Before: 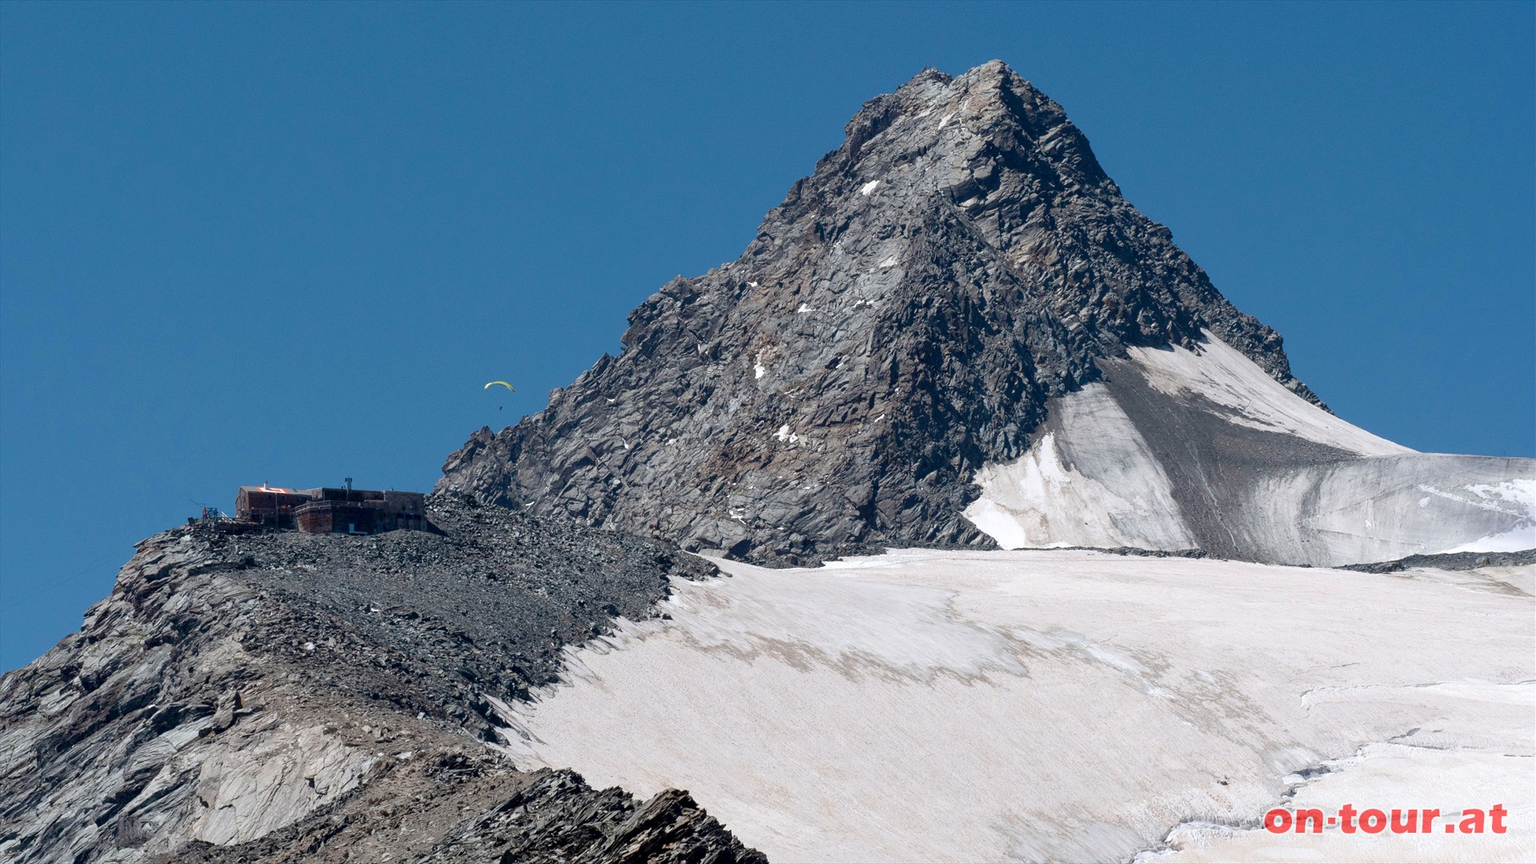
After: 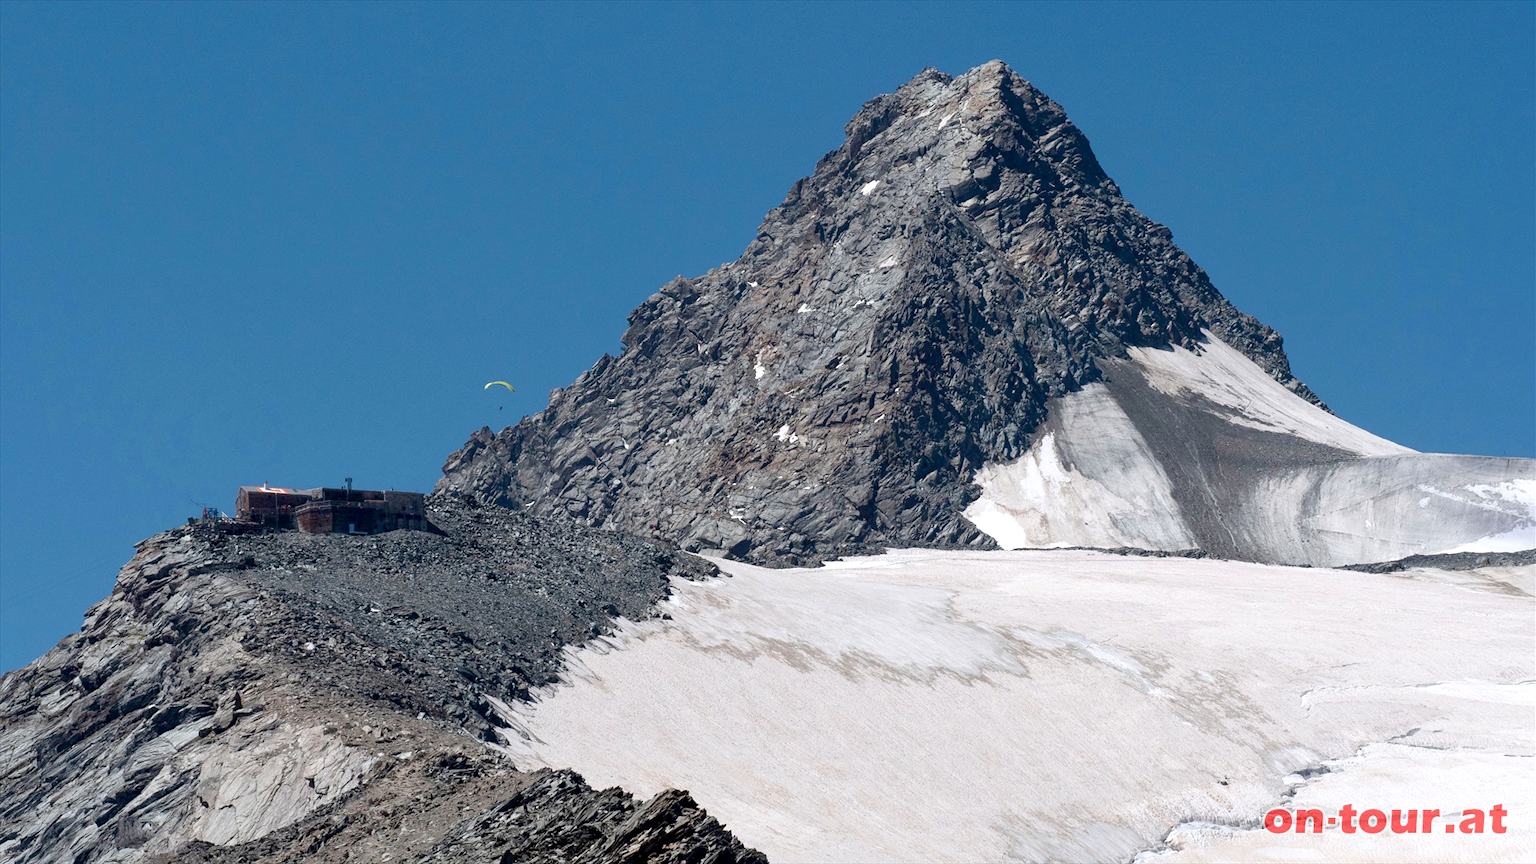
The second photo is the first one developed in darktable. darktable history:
exposure: black level correction 0.001, exposure 0.144 EV, compensate highlight preservation false
